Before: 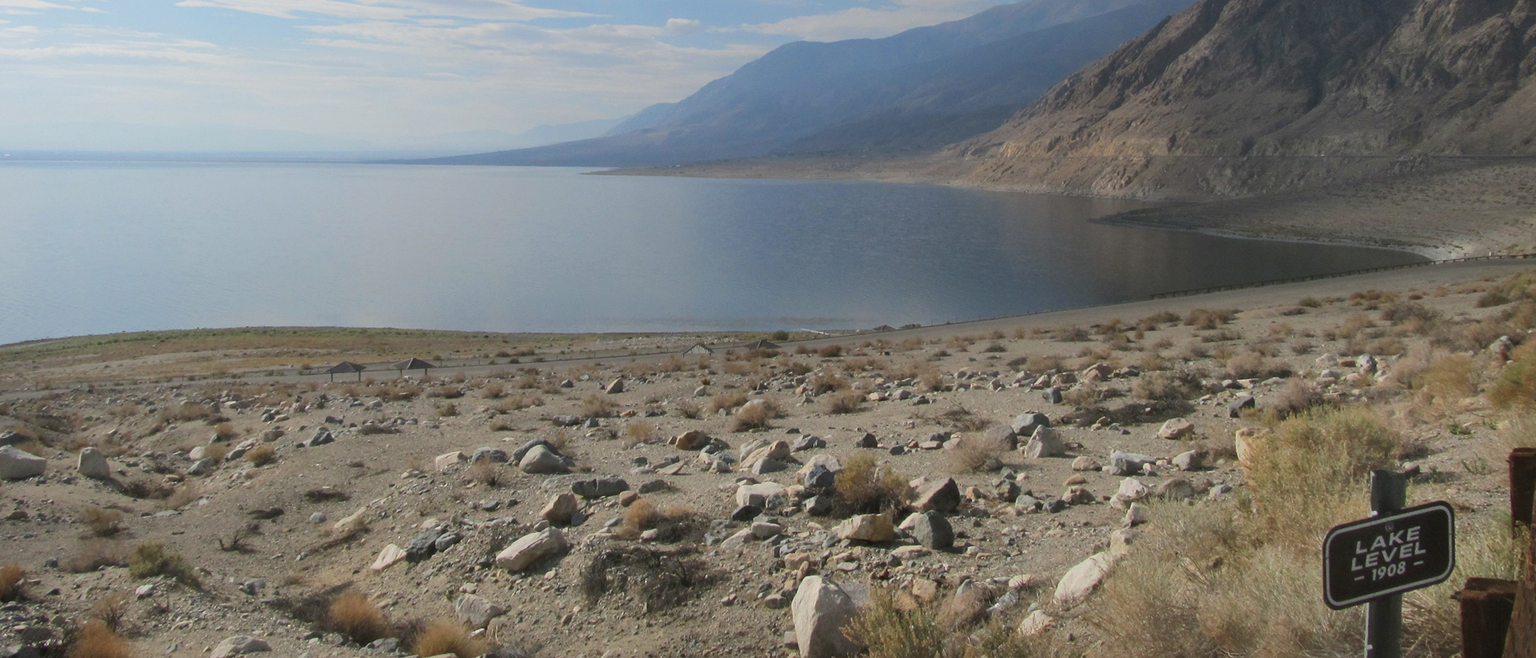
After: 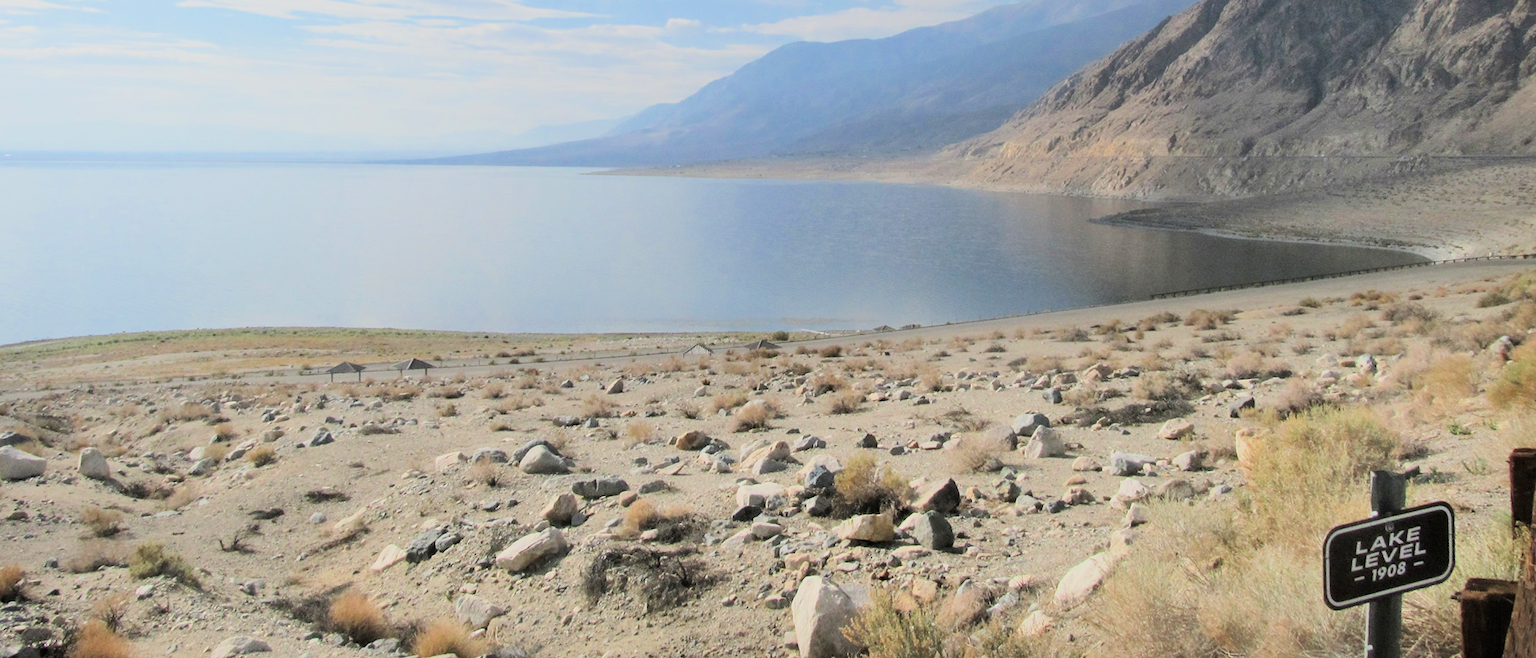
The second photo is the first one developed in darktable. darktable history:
exposure: black level correction 0.001, exposure 1.129 EV, compensate exposure bias true, compensate highlight preservation false
tone equalizer: -8 EV -0.417 EV, -7 EV -0.389 EV, -6 EV -0.333 EV, -5 EV -0.222 EV, -3 EV 0.222 EV, -2 EV 0.333 EV, -1 EV 0.389 EV, +0 EV 0.417 EV, edges refinement/feathering 500, mask exposure compensation -1.57 EV, preserve details no
filmic rgb: black relative exposure -6.15 EV, white relative exposure 6.96 EV, hardness 2.23, color science v6 (2022)
